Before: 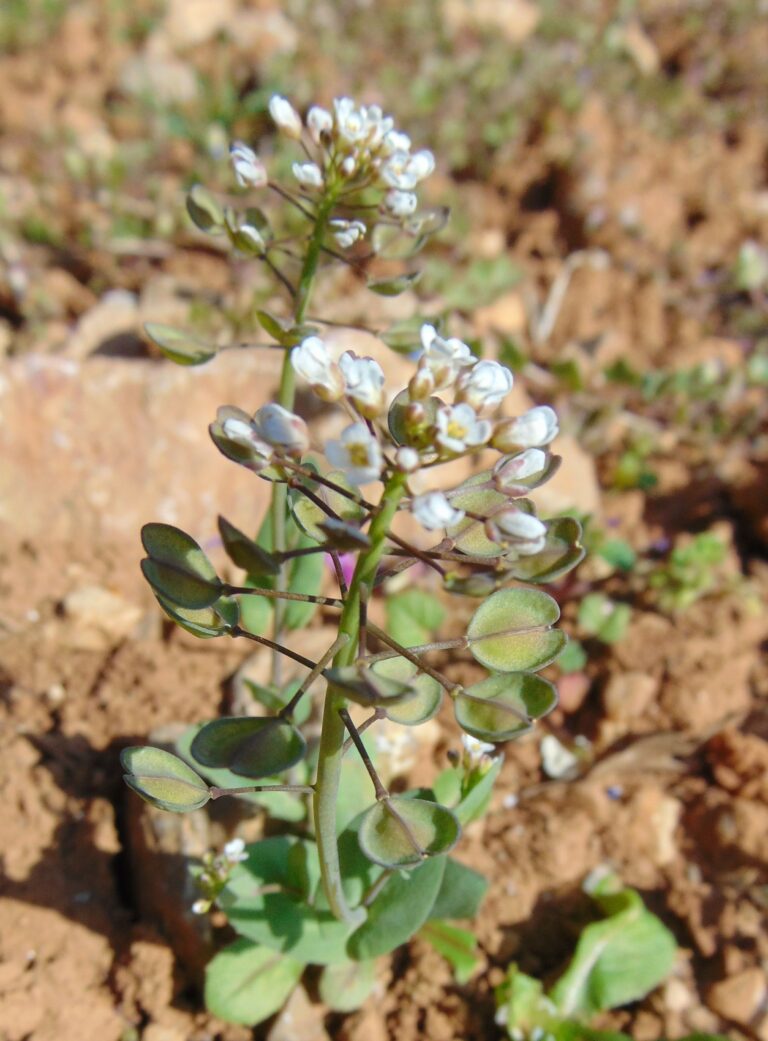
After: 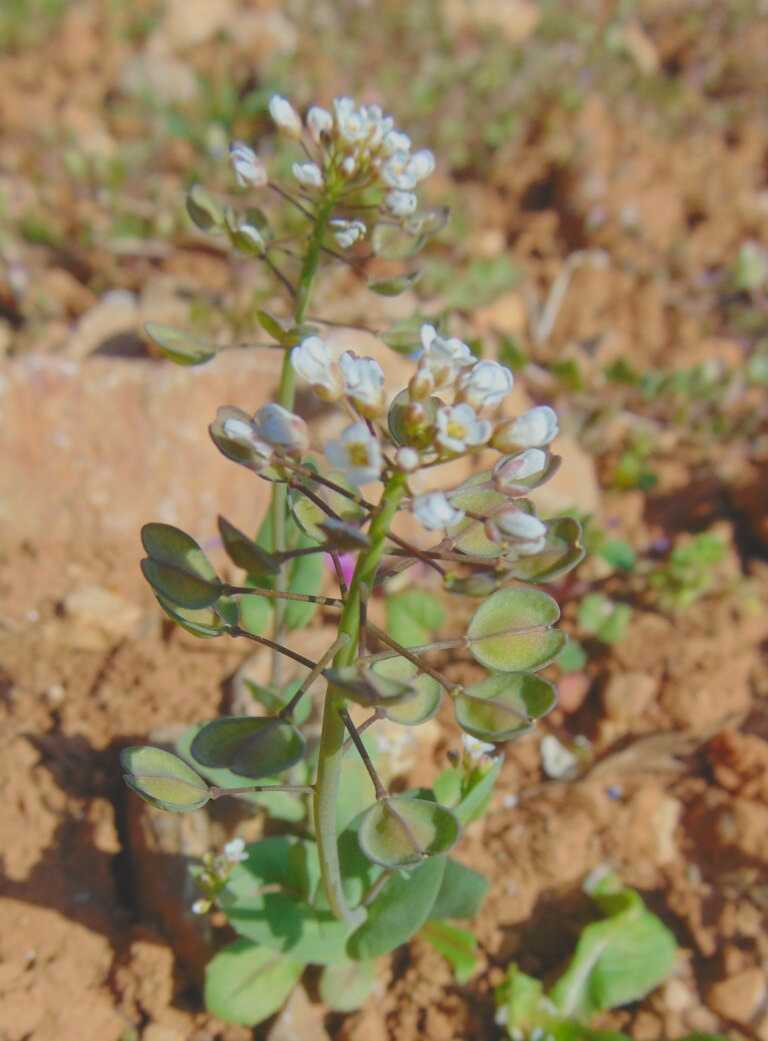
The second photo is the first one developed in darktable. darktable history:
contrast brightness saturation: contrast -0.28
shadows and highlights: shadows 25.97, highlights -23.54
